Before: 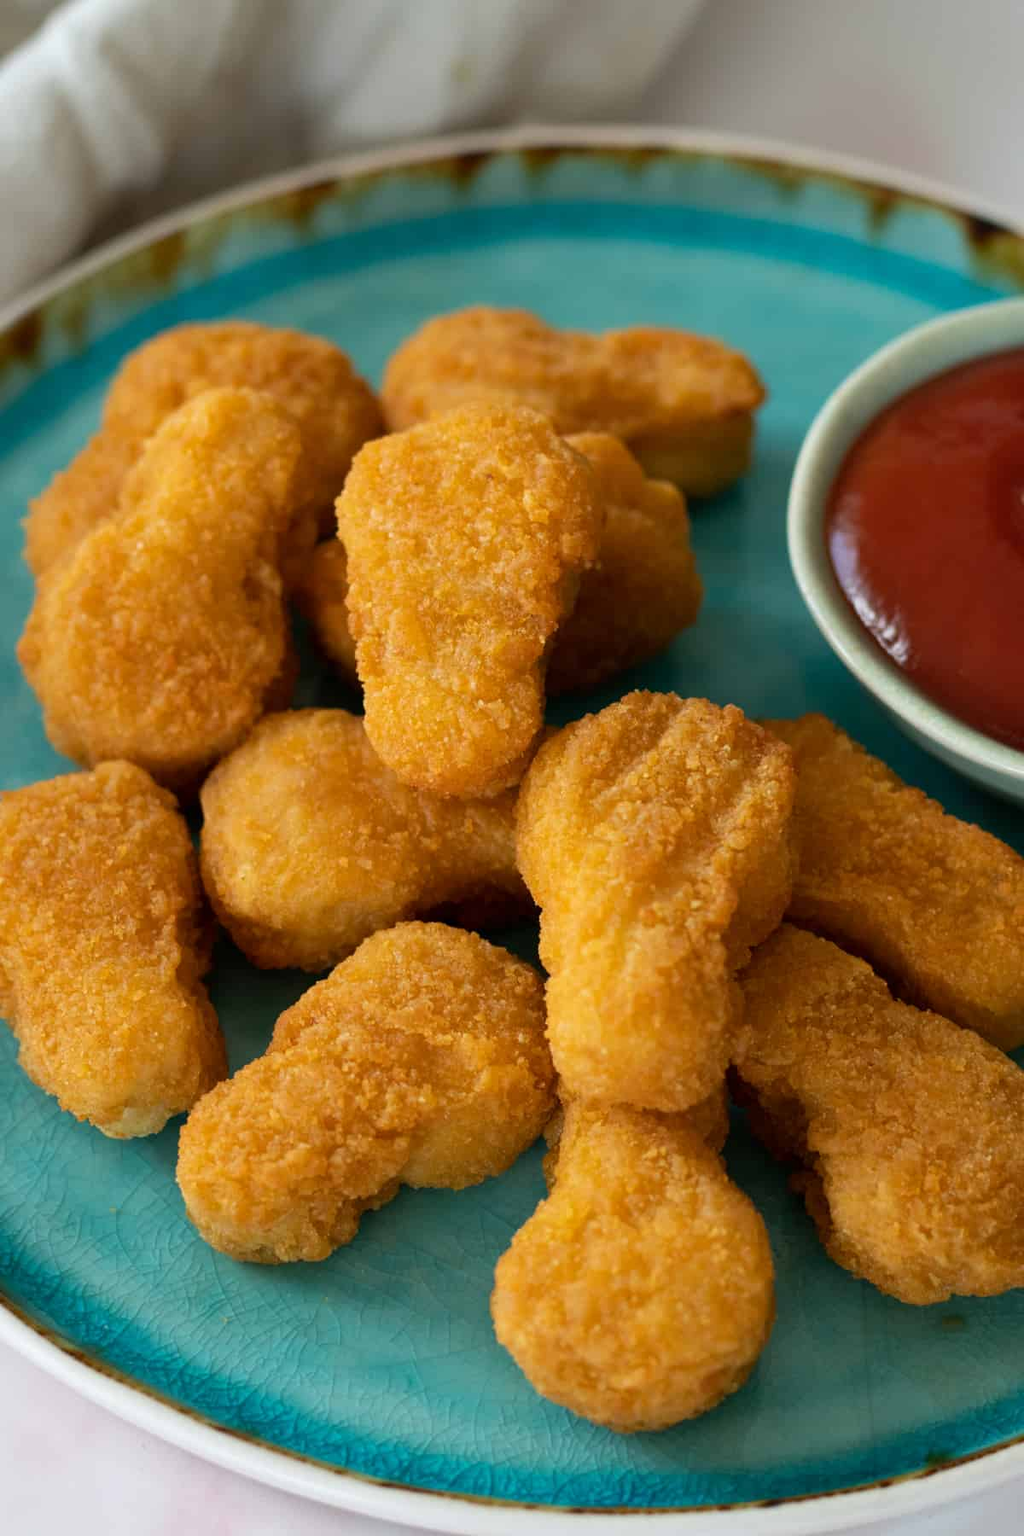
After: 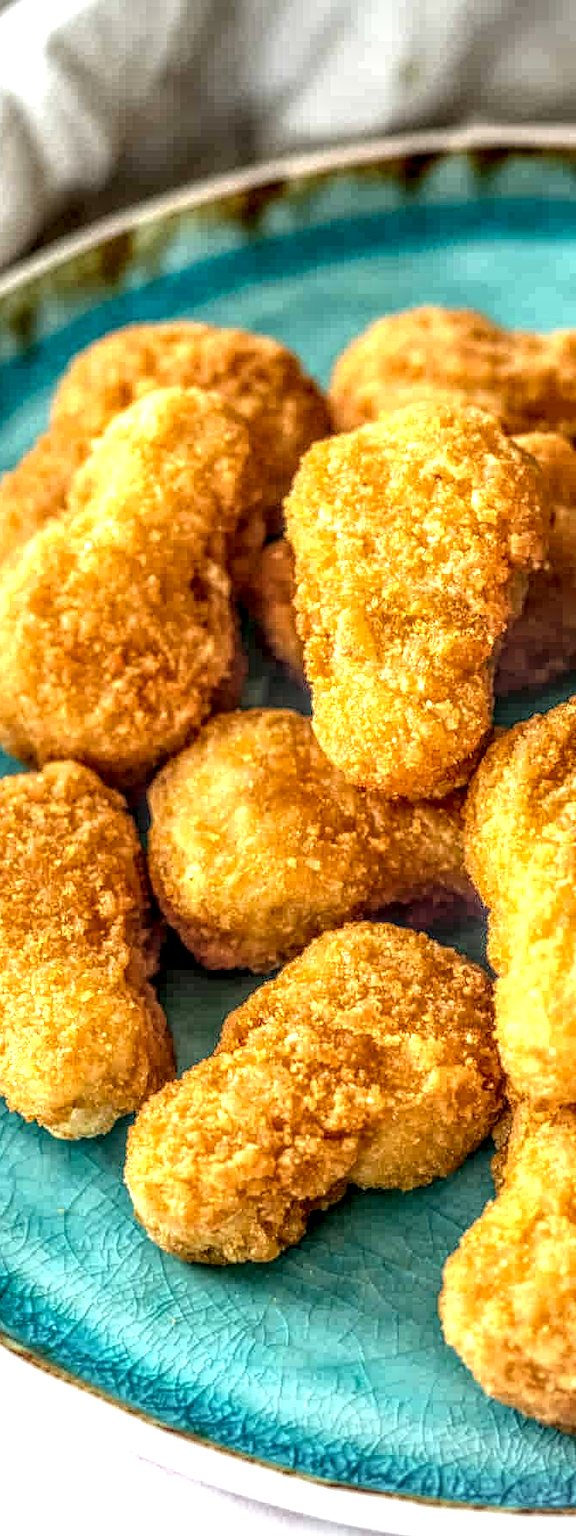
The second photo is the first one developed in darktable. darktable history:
exposure: black level correction 0, exposure 0.9 EV, compensate highlight preservation false
local contrast: highlights 0%, shadows 0%, detail 300%, midtone range 0.3
vignetting: on, module defaults
crop: left 5.114%, right 38.589%
